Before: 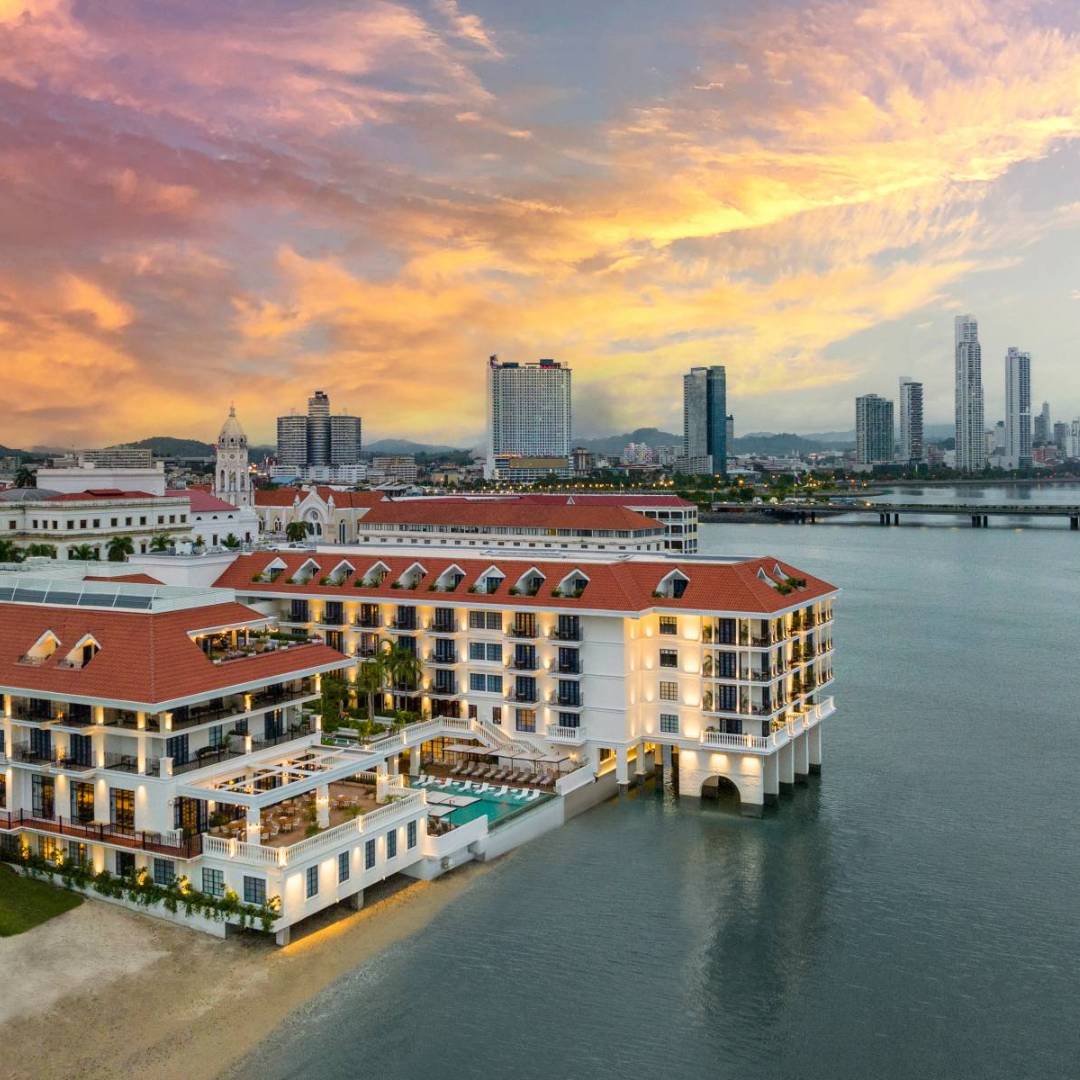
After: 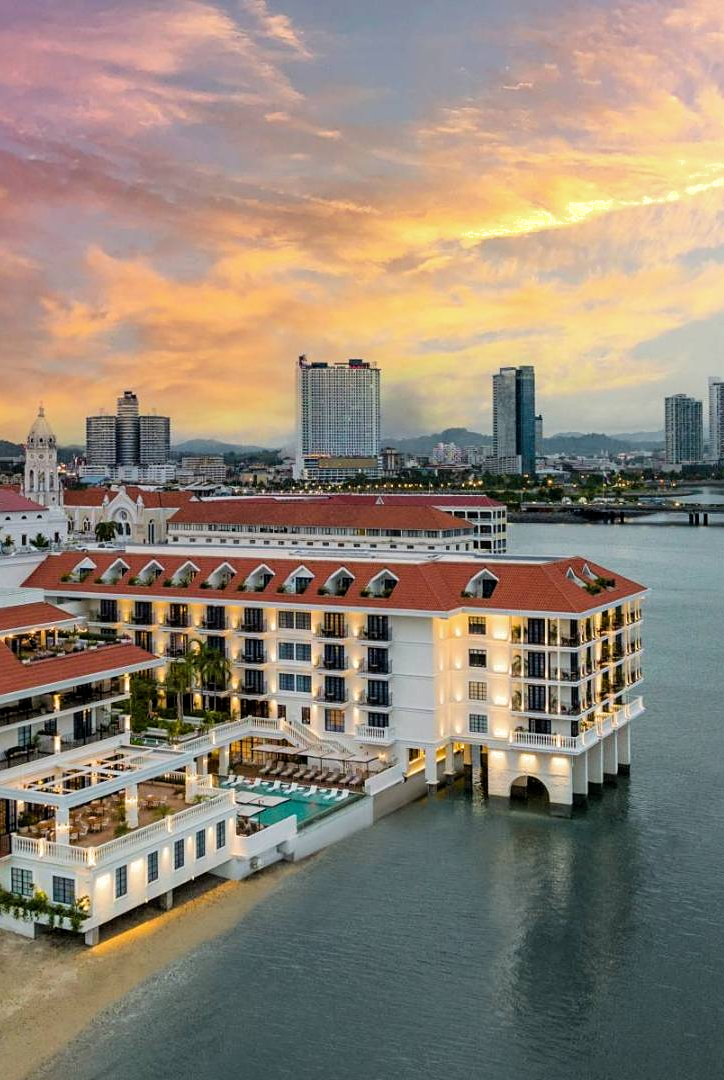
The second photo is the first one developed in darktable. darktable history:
sharpen: amount 0.214
crop and rotate: left 17.706%, right 15.175%
filmic rgb: middle gray luminance 18.22%, black relative exposure -11.57 EV, white relative exposure 2.59 EV, threshold 5.99 EV, target black luminance 0%, hardness 8.34, latitude 98.56%, contrast 1.084, shadows ↔ highlights balance 0.667%, enable highlight reconstruction true
